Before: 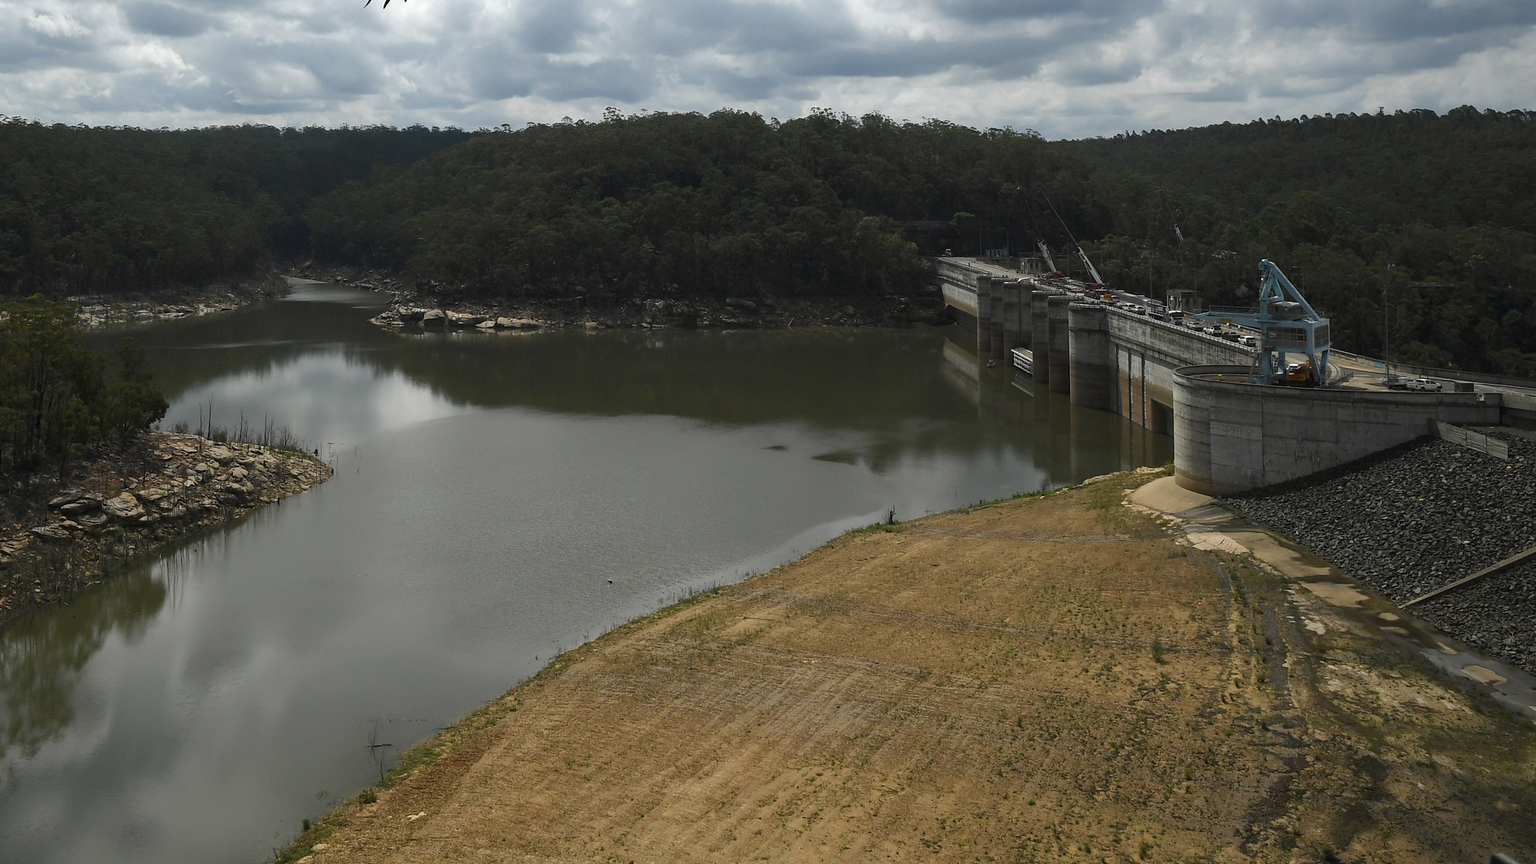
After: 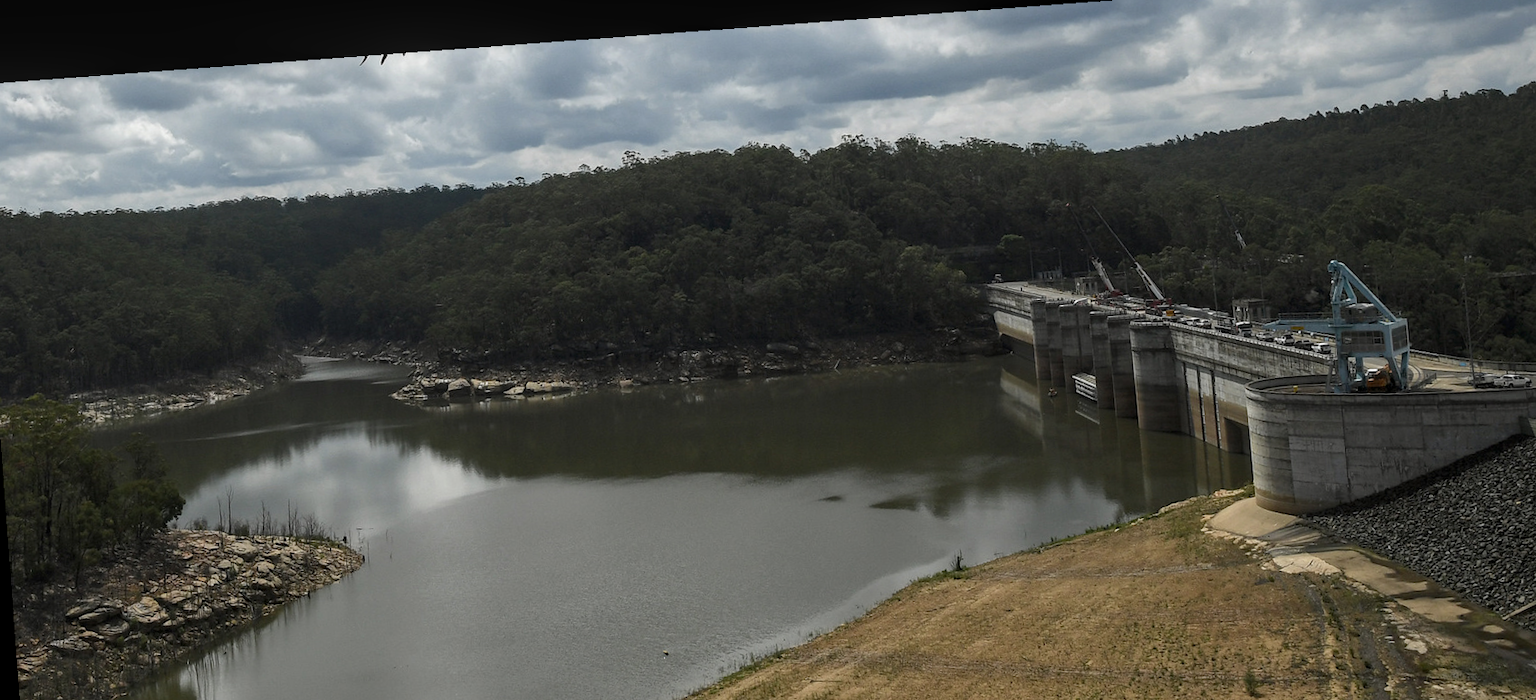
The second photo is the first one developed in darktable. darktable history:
rotate and perspective: rotation -4.25°, automatic cropping off
contrast brightness saturation: saturation -0.05
local contrast: on, module defaults
crop: left 1.509%, top 3.452%, right 7.696%, bottom 28.452%
